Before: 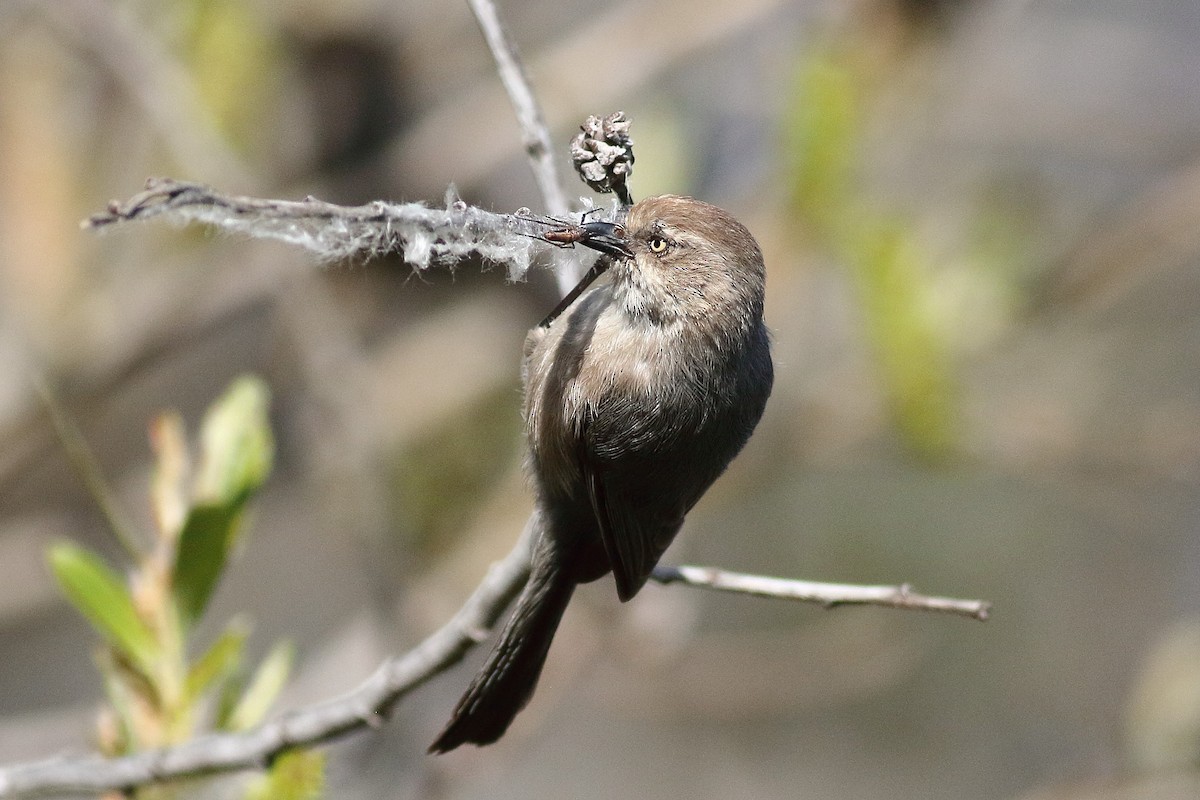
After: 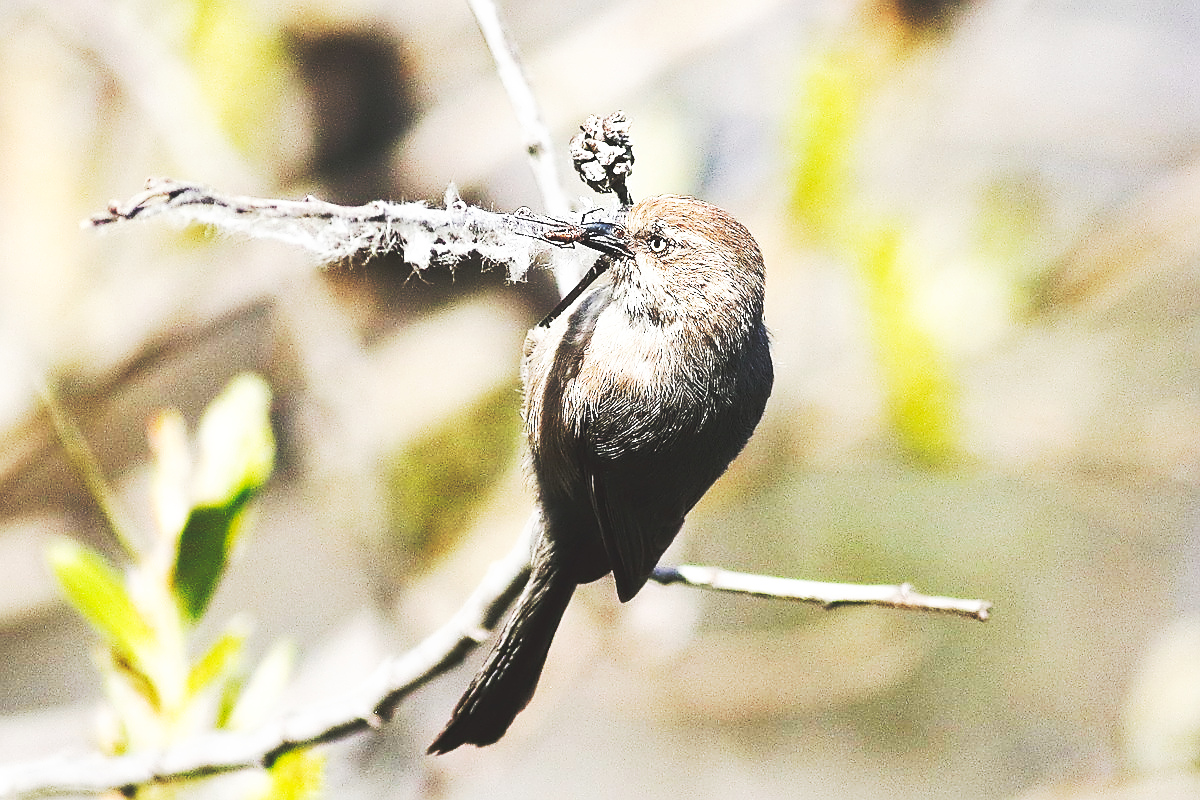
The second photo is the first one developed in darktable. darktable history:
base curve: curves: ch0 [(0, 0.015) (0.085, 0.116) (0.134, 0.298) (0.19, 0.545) (0.296, 0.764) (0.599, 0.982) (1, 1)], preserve colors none
sharpen: radius 1.371, amount 1.263, threshold 0.786
